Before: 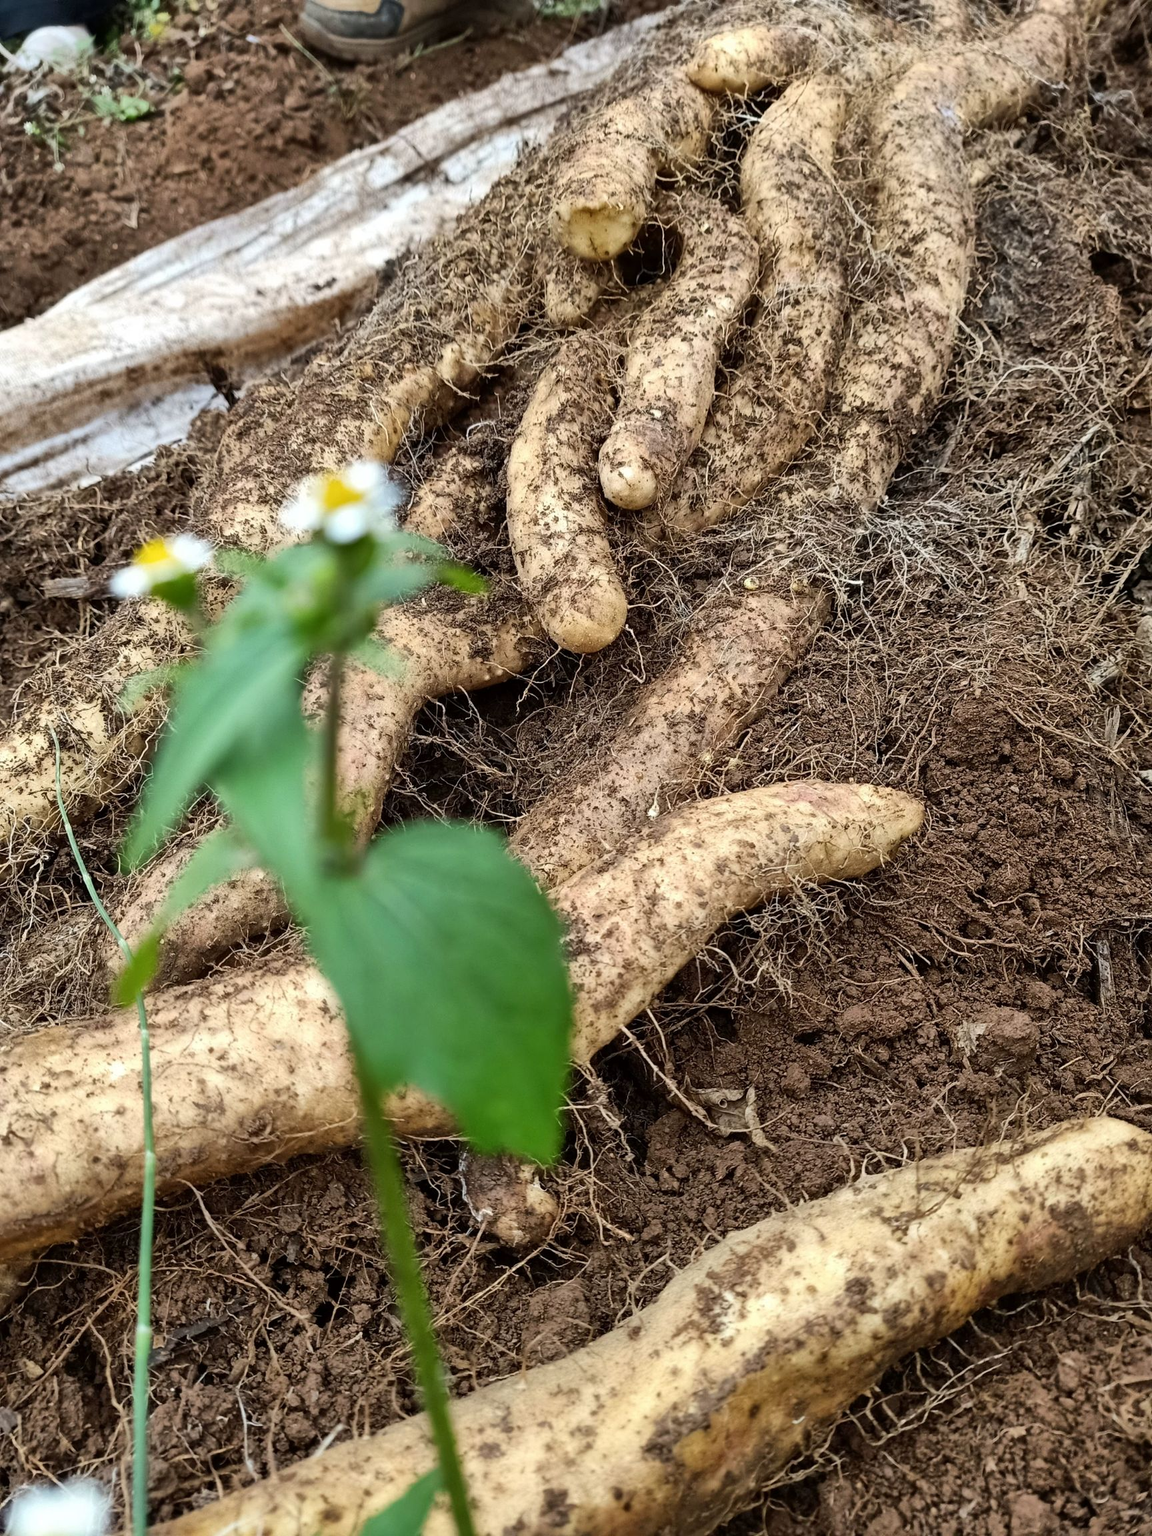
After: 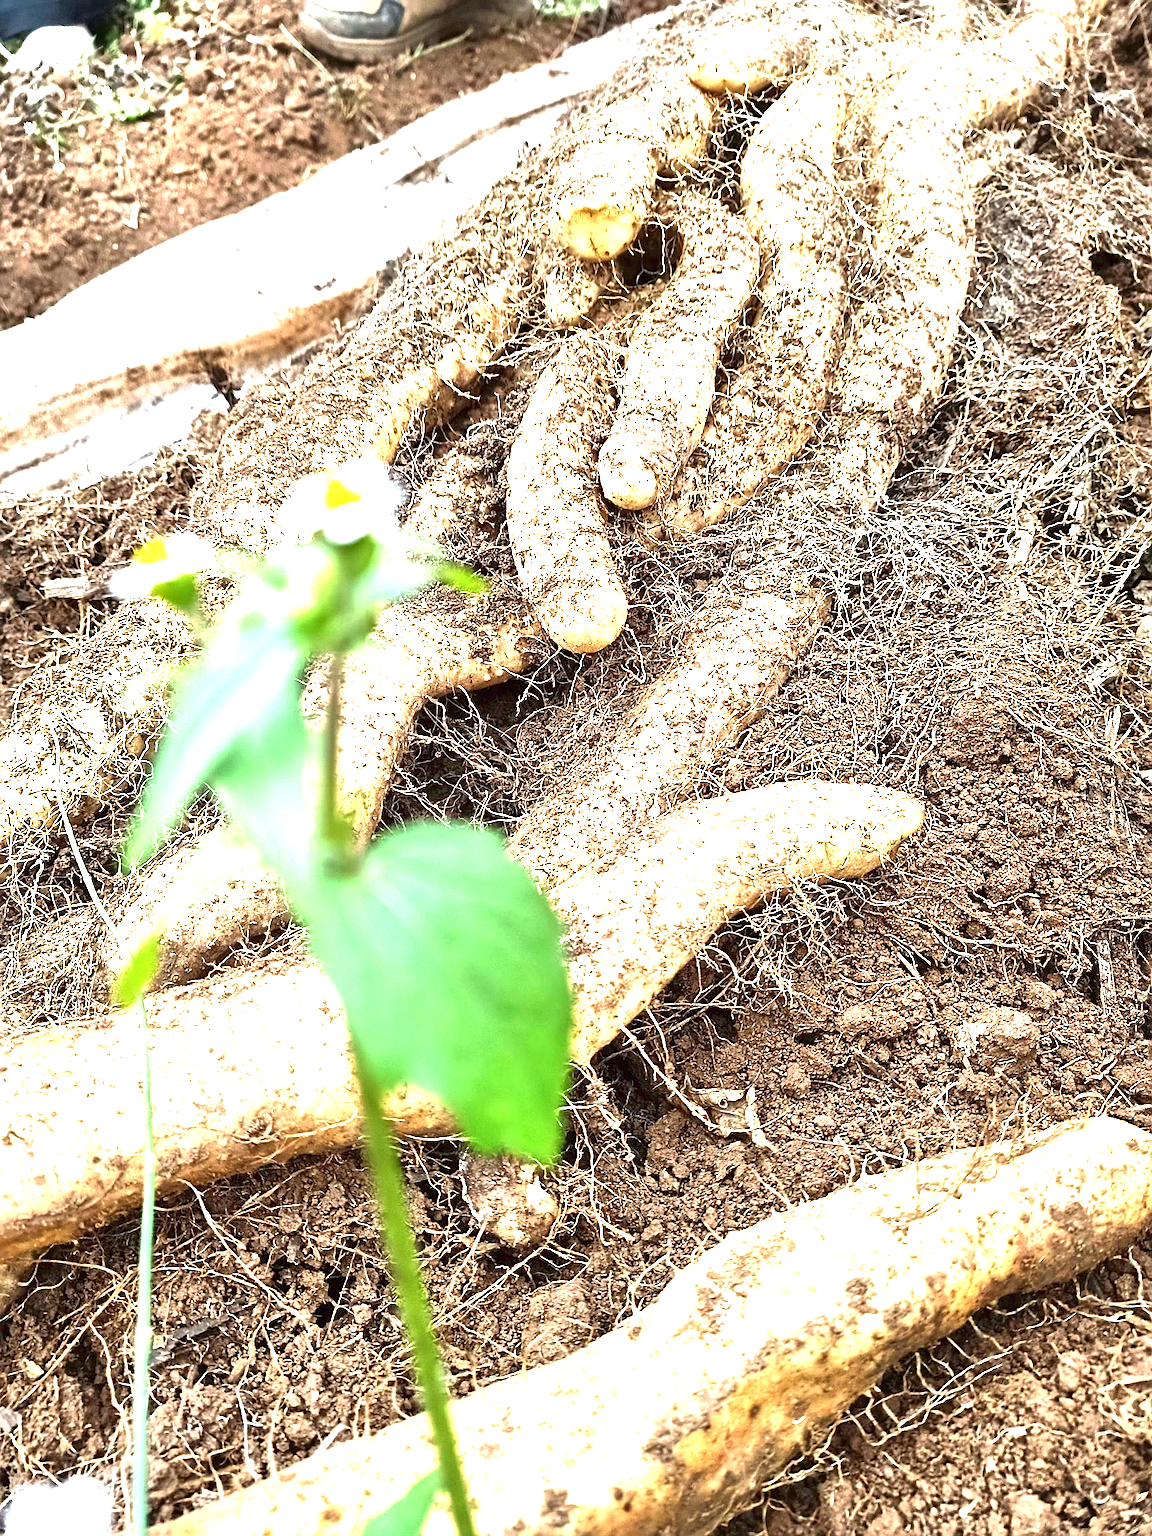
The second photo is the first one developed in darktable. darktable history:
sharpen: on, module defaults
exposure: black level correction 0, exposure 2.158 EV, compensate highlight preservation false
